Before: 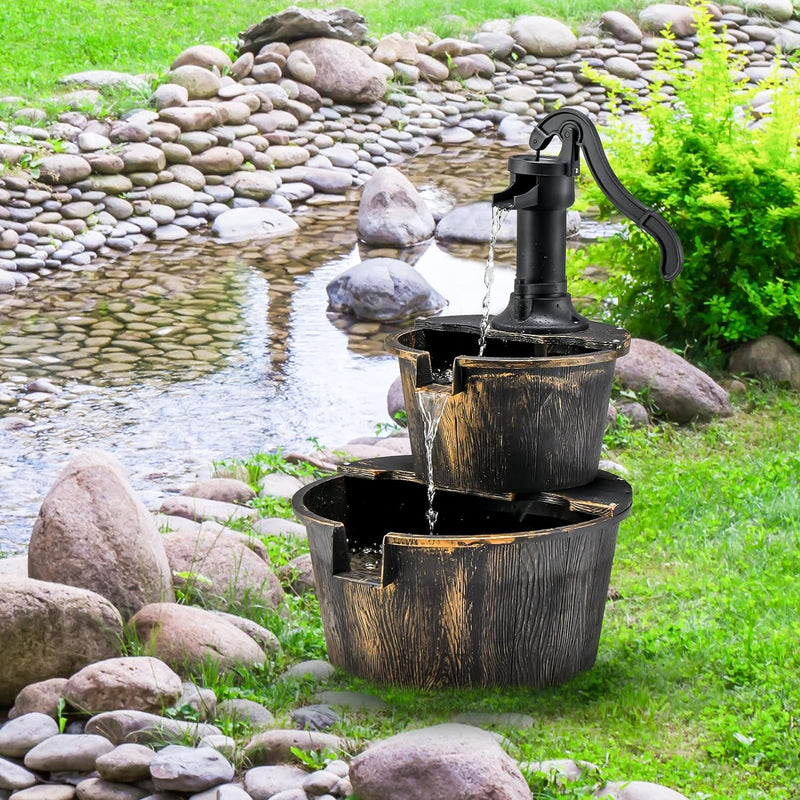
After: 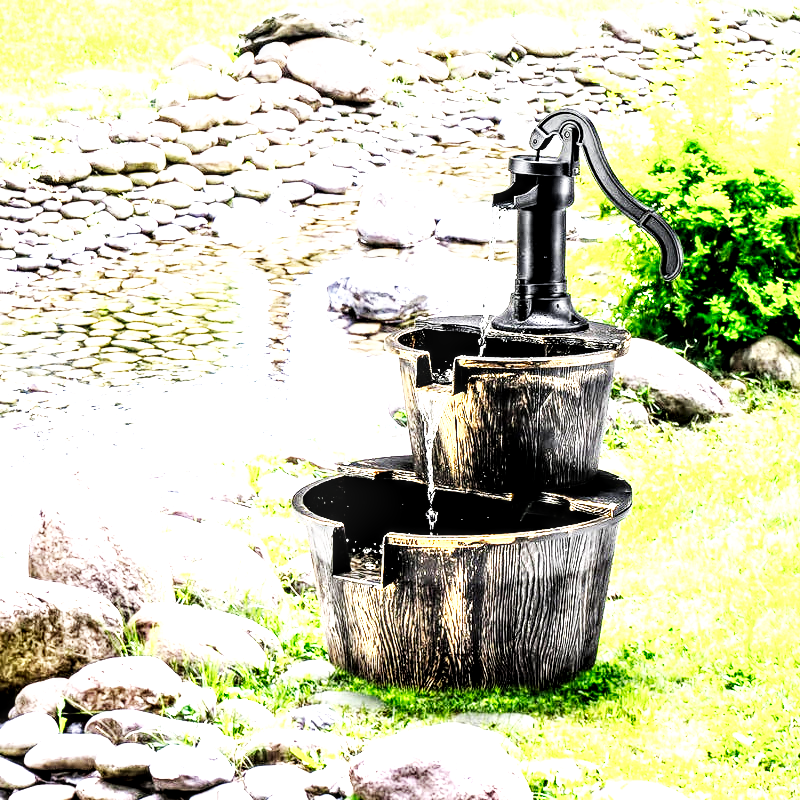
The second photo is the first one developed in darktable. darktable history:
local contrast: highlights 79%, shadows 56%, detail 175%, midtone range 0.428
rgb curve: curves: ch0 [(0, 0) (0.21, 0.15) (0.24, 0.21) (0.5, 0.75) (0.75, 0.96) (0.89, 0.99) (1, 1)]; ch1 [(0, 0.02) (0.21, 0.13) (0.25, 0.2) (0.5, 0.67) (0.75, 0.9) (0.89, 0.97) (1, 1)]; ch2 [(0, 0.02) (0.21, 0.13) (0.25, 0.2) (0.5, 0.67) (0.75, 0.9) (0.89, 0.97) (1, 1)], compensate middle gray true
base curve: curves: ch0 [(0, 0) (0.007, 0.004) (0.027, 0.03) (0.046, 0.07) (0.207, 0.54) (0.442, 0.872) (0.673, 0.972) (1, 1)], preserve colors none
